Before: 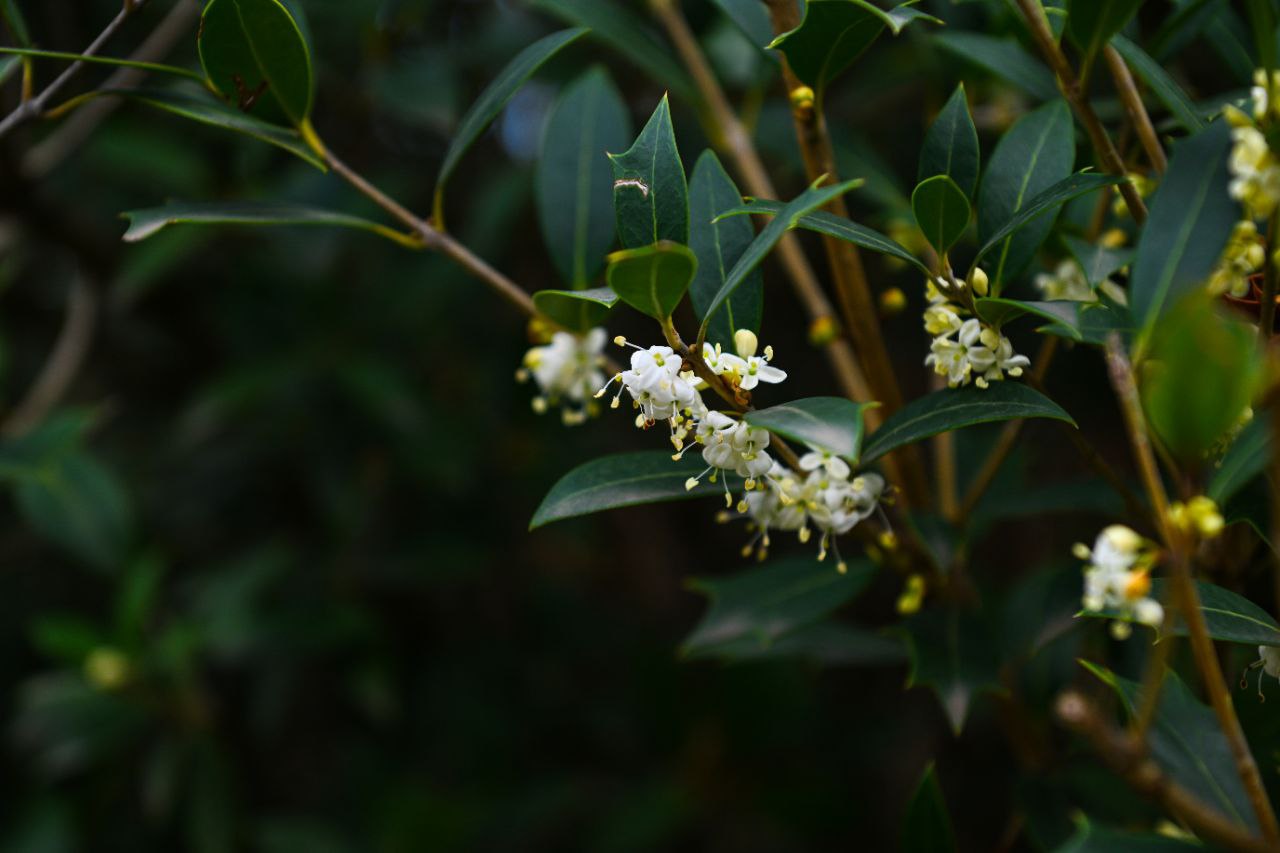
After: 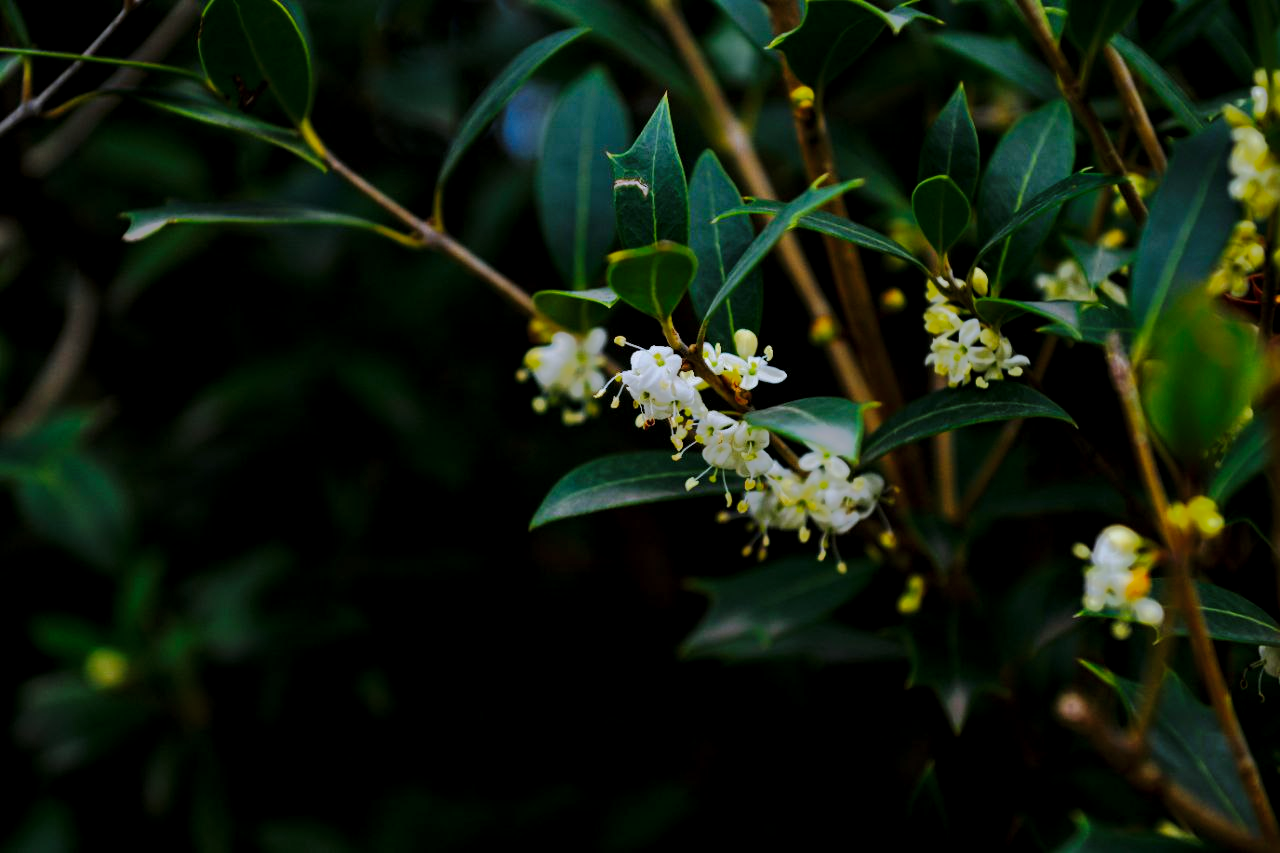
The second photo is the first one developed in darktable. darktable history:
color correction: highlights a* -0.772, highlights b* -8.92
base curve: curves: ch0 [(0, 0) (0.032, 0.025) (0.121, 0.166) (0.206, 0.329) (0.605, 0.79) (1, 1)], preserve colors none
shadows and highlights: shadows 25, highlights -70
exposure: black level correction 0.006, exposure -0.226 EV, compensate highlight preservation false
